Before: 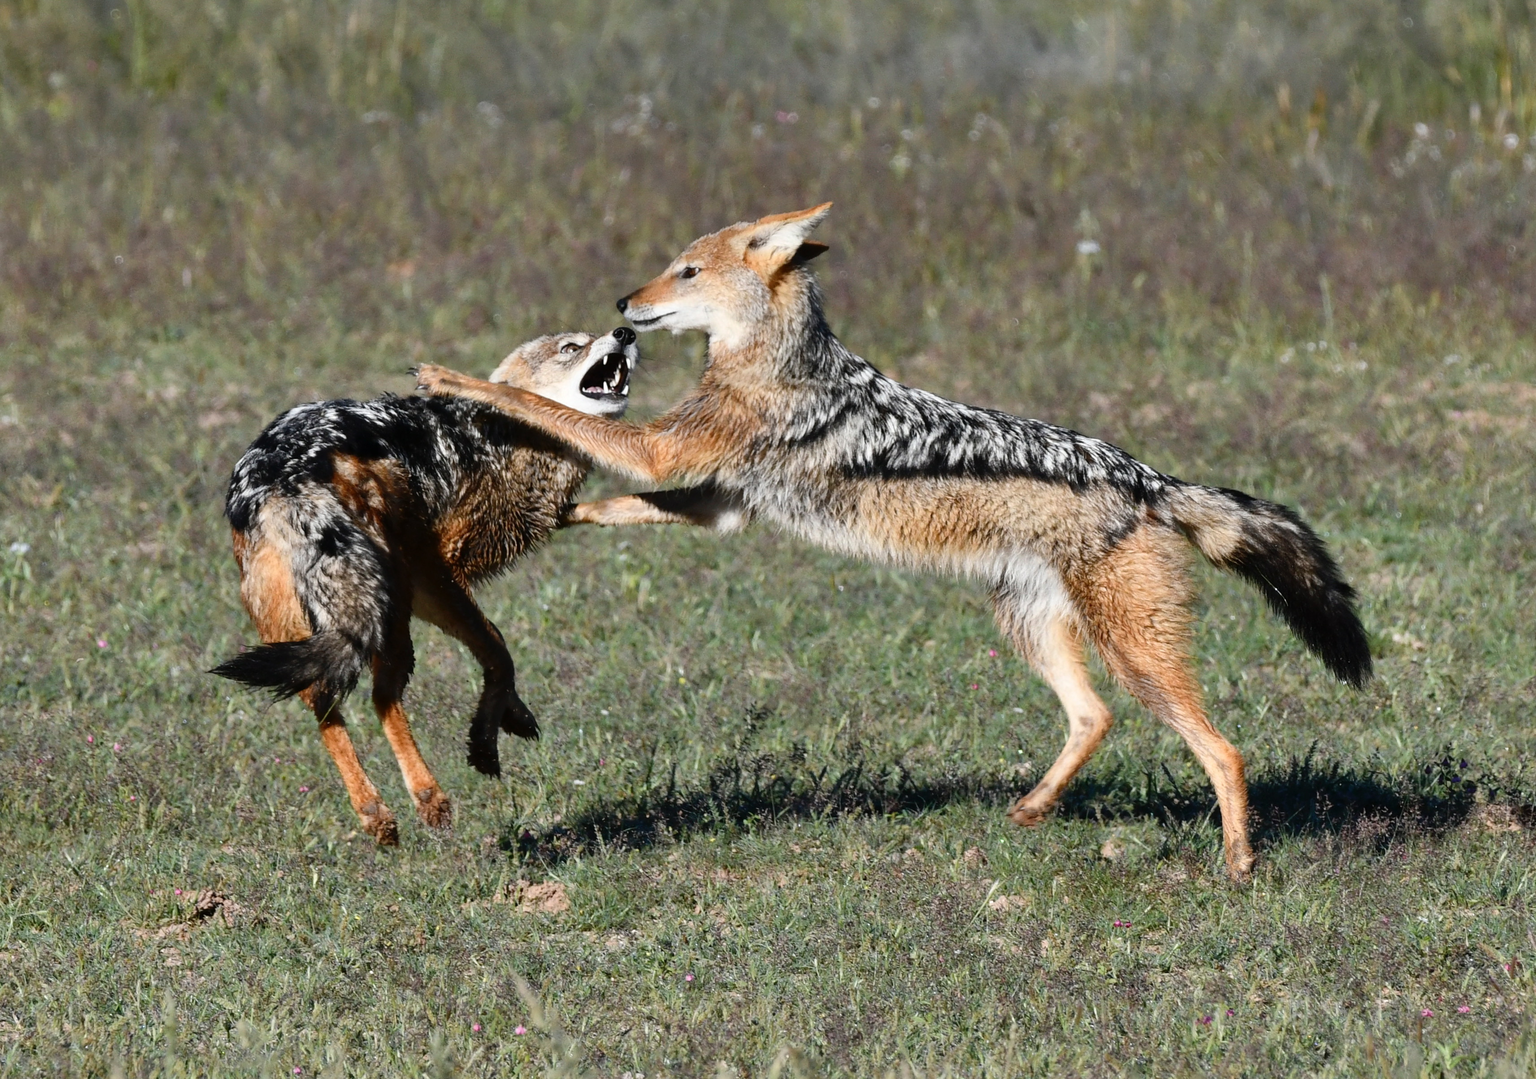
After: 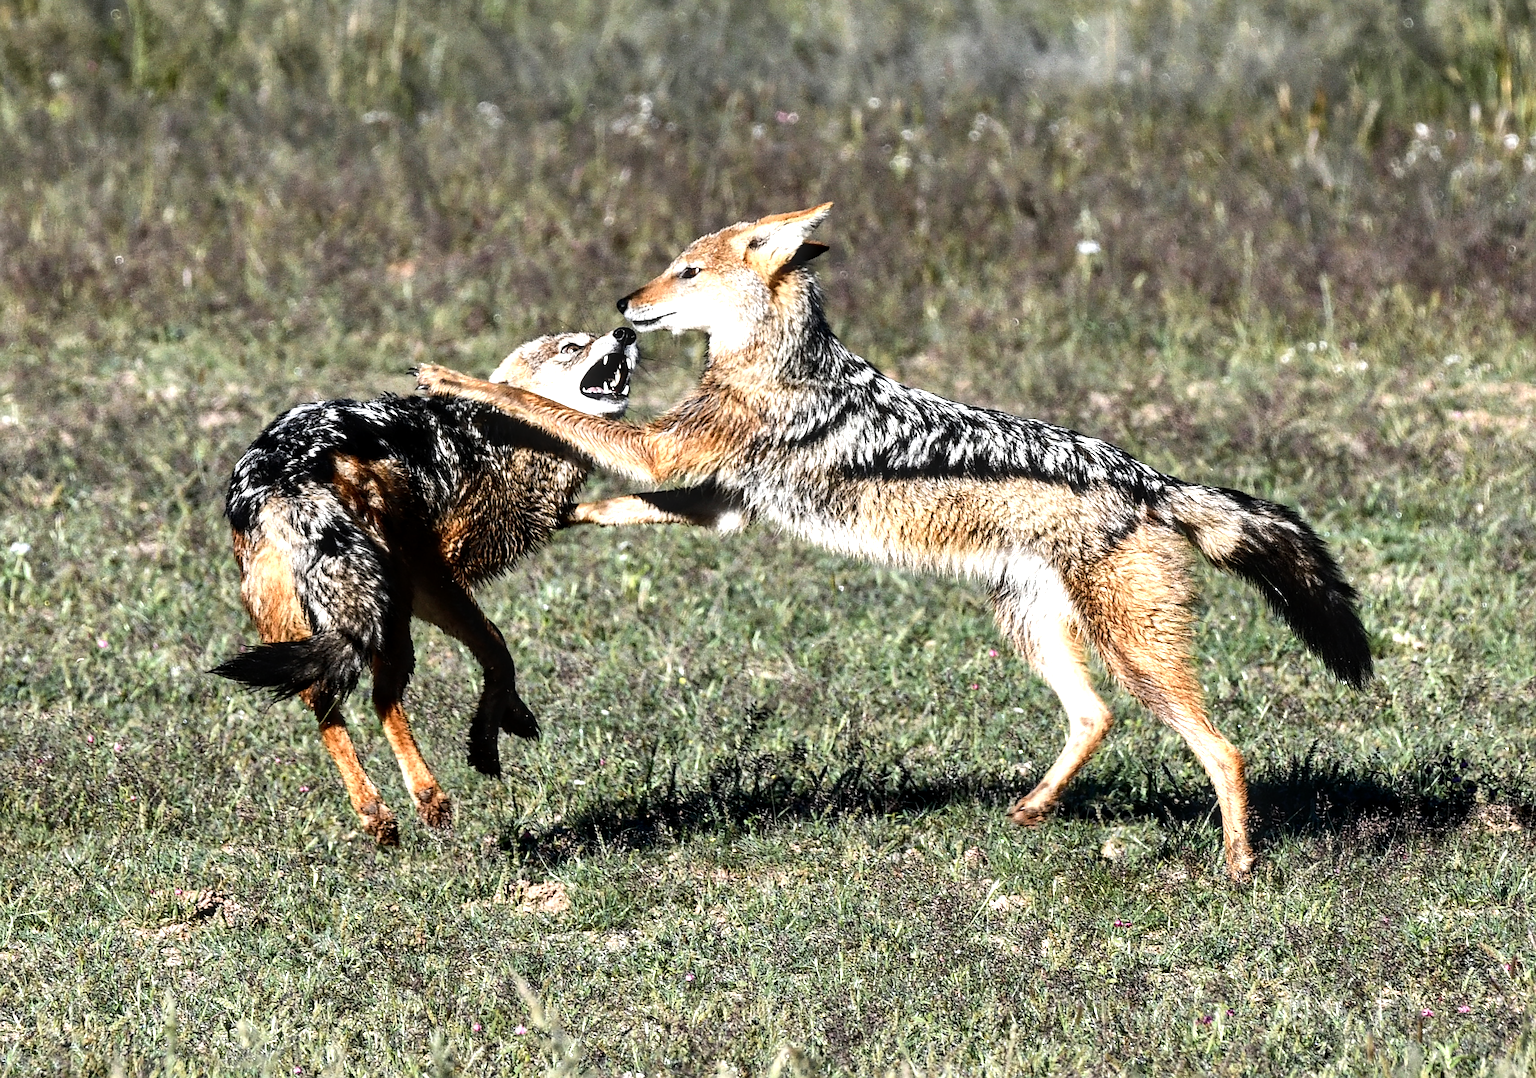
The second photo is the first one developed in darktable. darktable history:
local contrast: detail 130%
sharpen: radius 2.167, amount 0.381, threshold 0
tone equalizer: -8 EV -1.08 EV, -7 EV -1.01 EV, -6 EV -0.867 EV, -5 EV -0.578 EV, -3 EV 0.578 EV, -2 EV 0.867 EV, -1 EV 1.01 EV, +0 EV 1.08 EV, edges refinement/feathering 500, mask exposure compensation -1.57 EV, preserve details no
